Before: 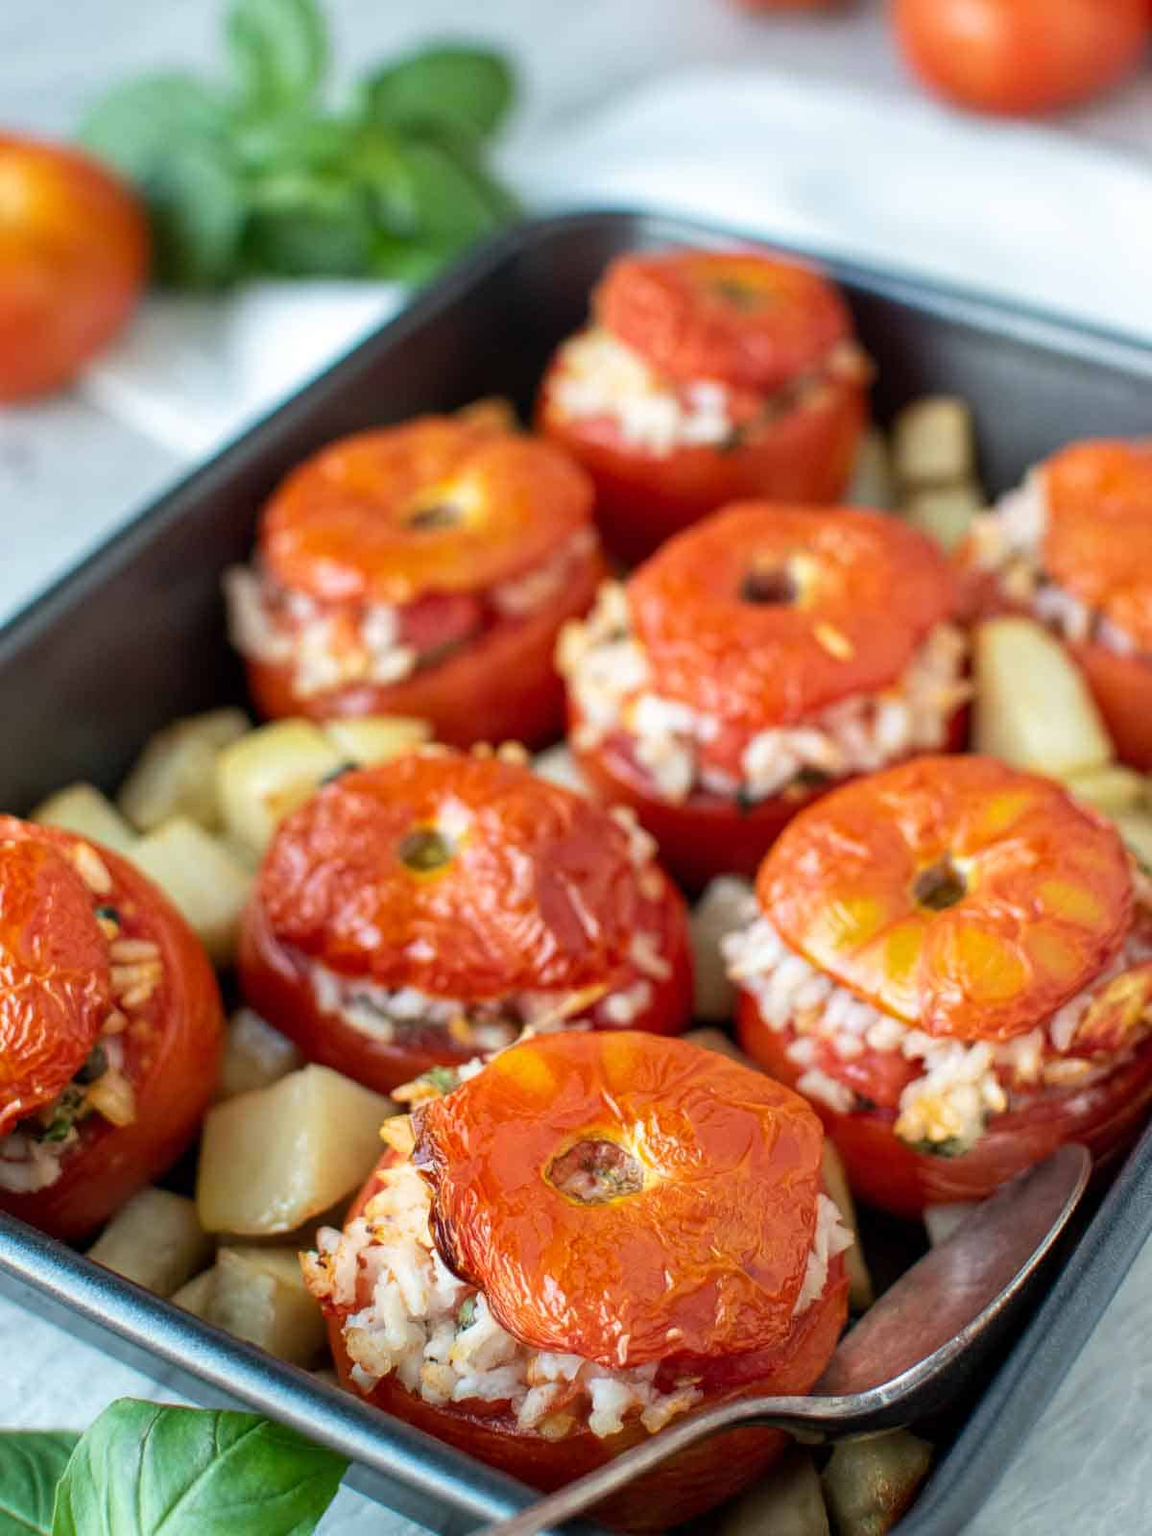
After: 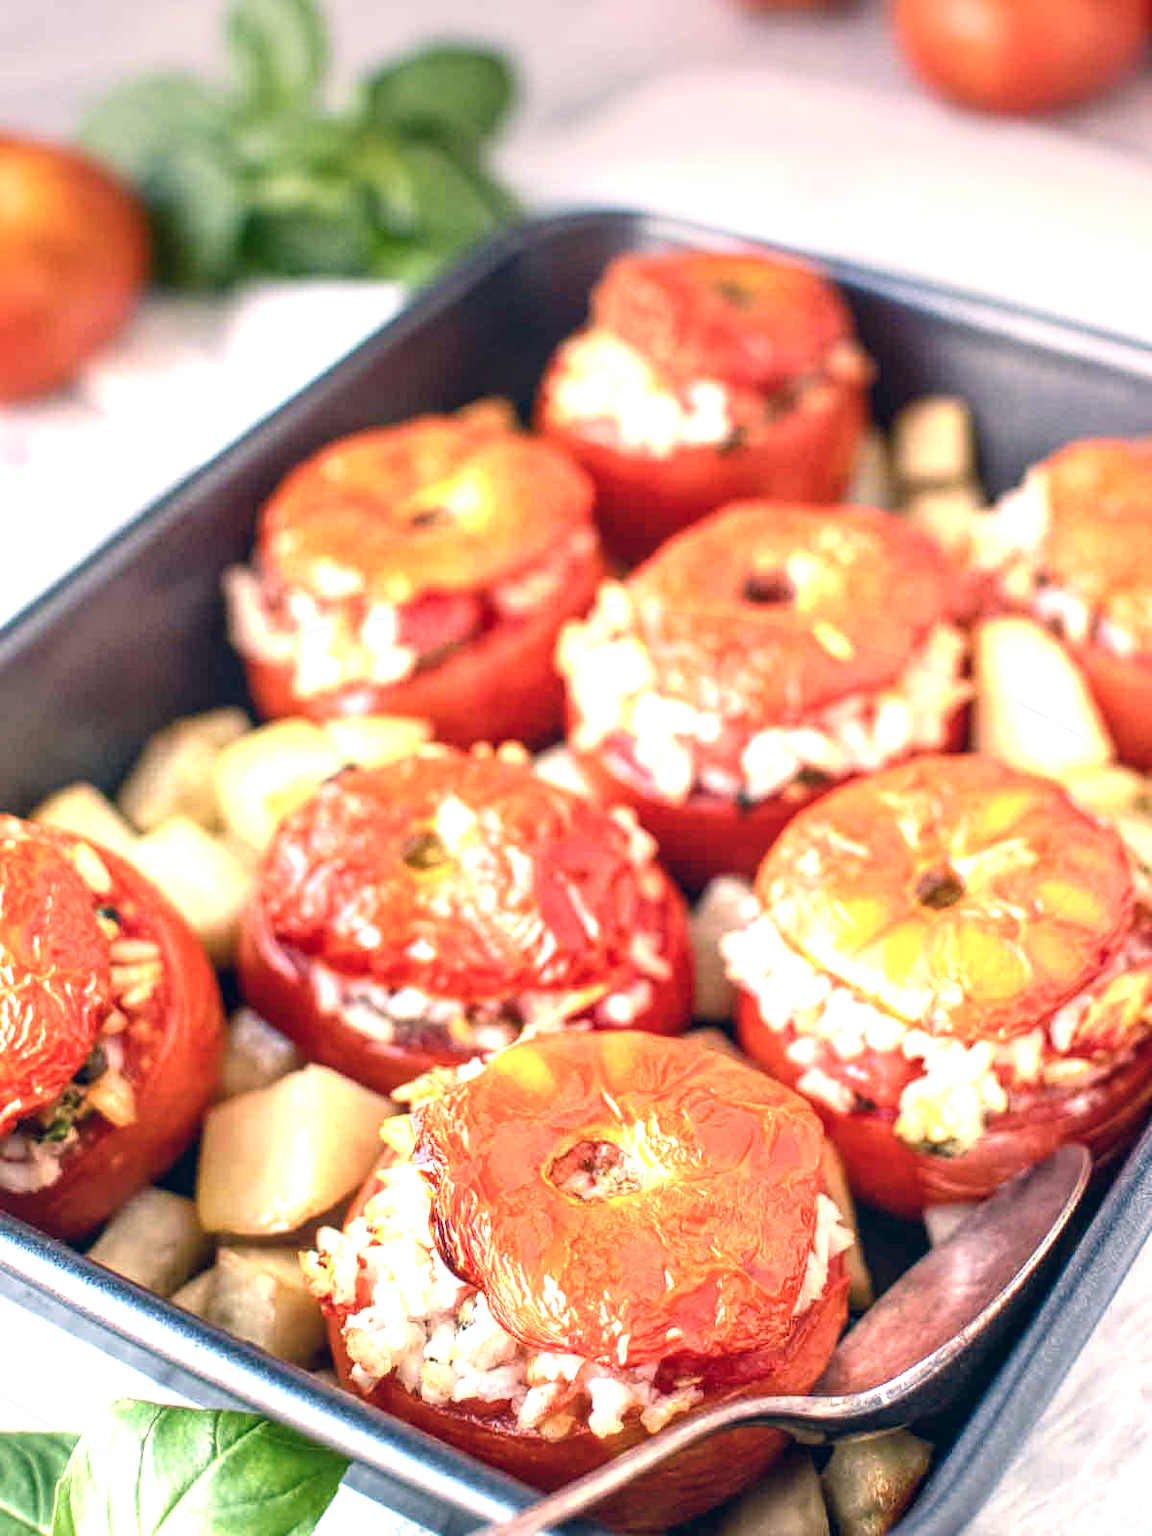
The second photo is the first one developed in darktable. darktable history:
local contrast: detail 130%
contrast brightness saturation: contrast 0.03, brightness 0.06, saturation 0.13
color correction: highlights a* 14.46, highlights b* 5.85, shadows a* -5.53, shadows b* -15.24, saturation 0.85
color balance rgb: shadows lift › chroma 1%, shadows lift › hue 28.8°, power › hue 60°, highlights gain › chroma 1%, highlights gain › hue 60°, global offset › luminance 0.25%, perceptual saturation grading › highlights -20%, perceptual saturation grading › shadows 20%, perceptual brilliance grading › highlights 5%, perceptual brilliance grading › shadows -10%, global vibrance 19.67%
vignetting: fall-off start 97.52%, fall-off radius 100%, brightness -0.574, saturation 0, center (-0.027, 0.404), width/height ratio 1.368, unbound false
exposure: black level correction 0, exposure 1.2 EV, compensate exposure bias true, compensate highlight preservation false
